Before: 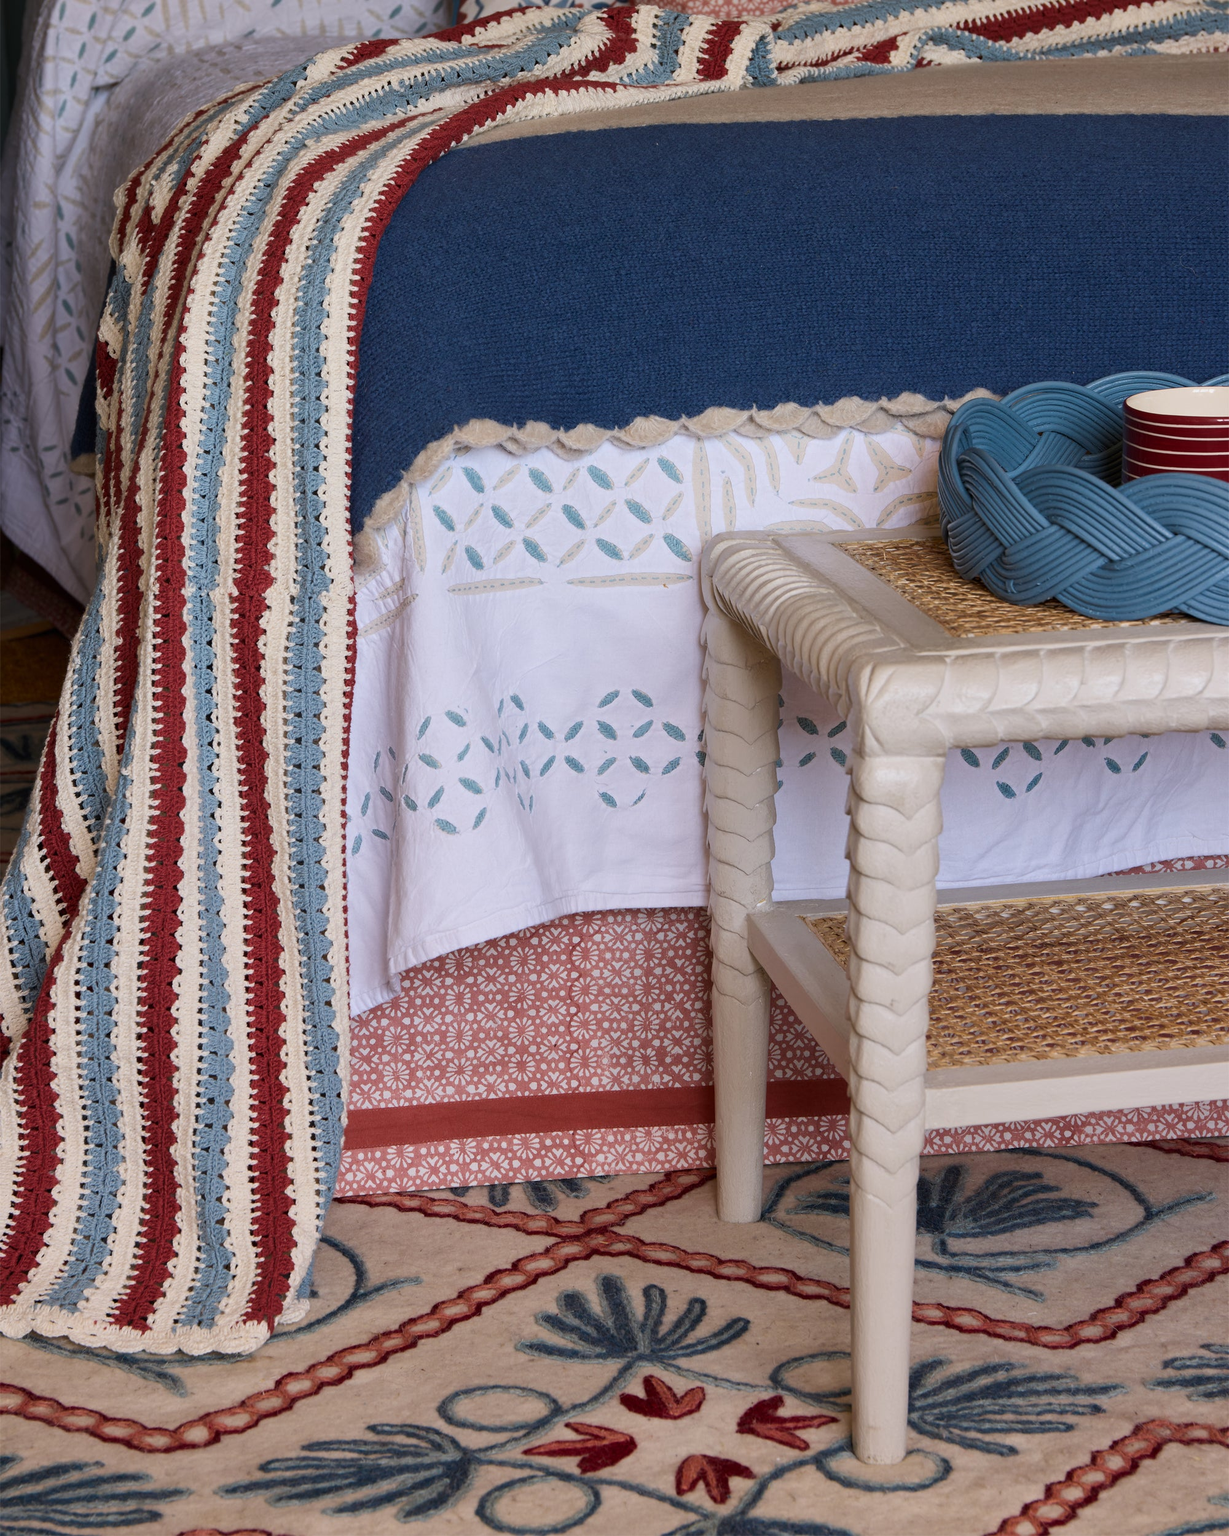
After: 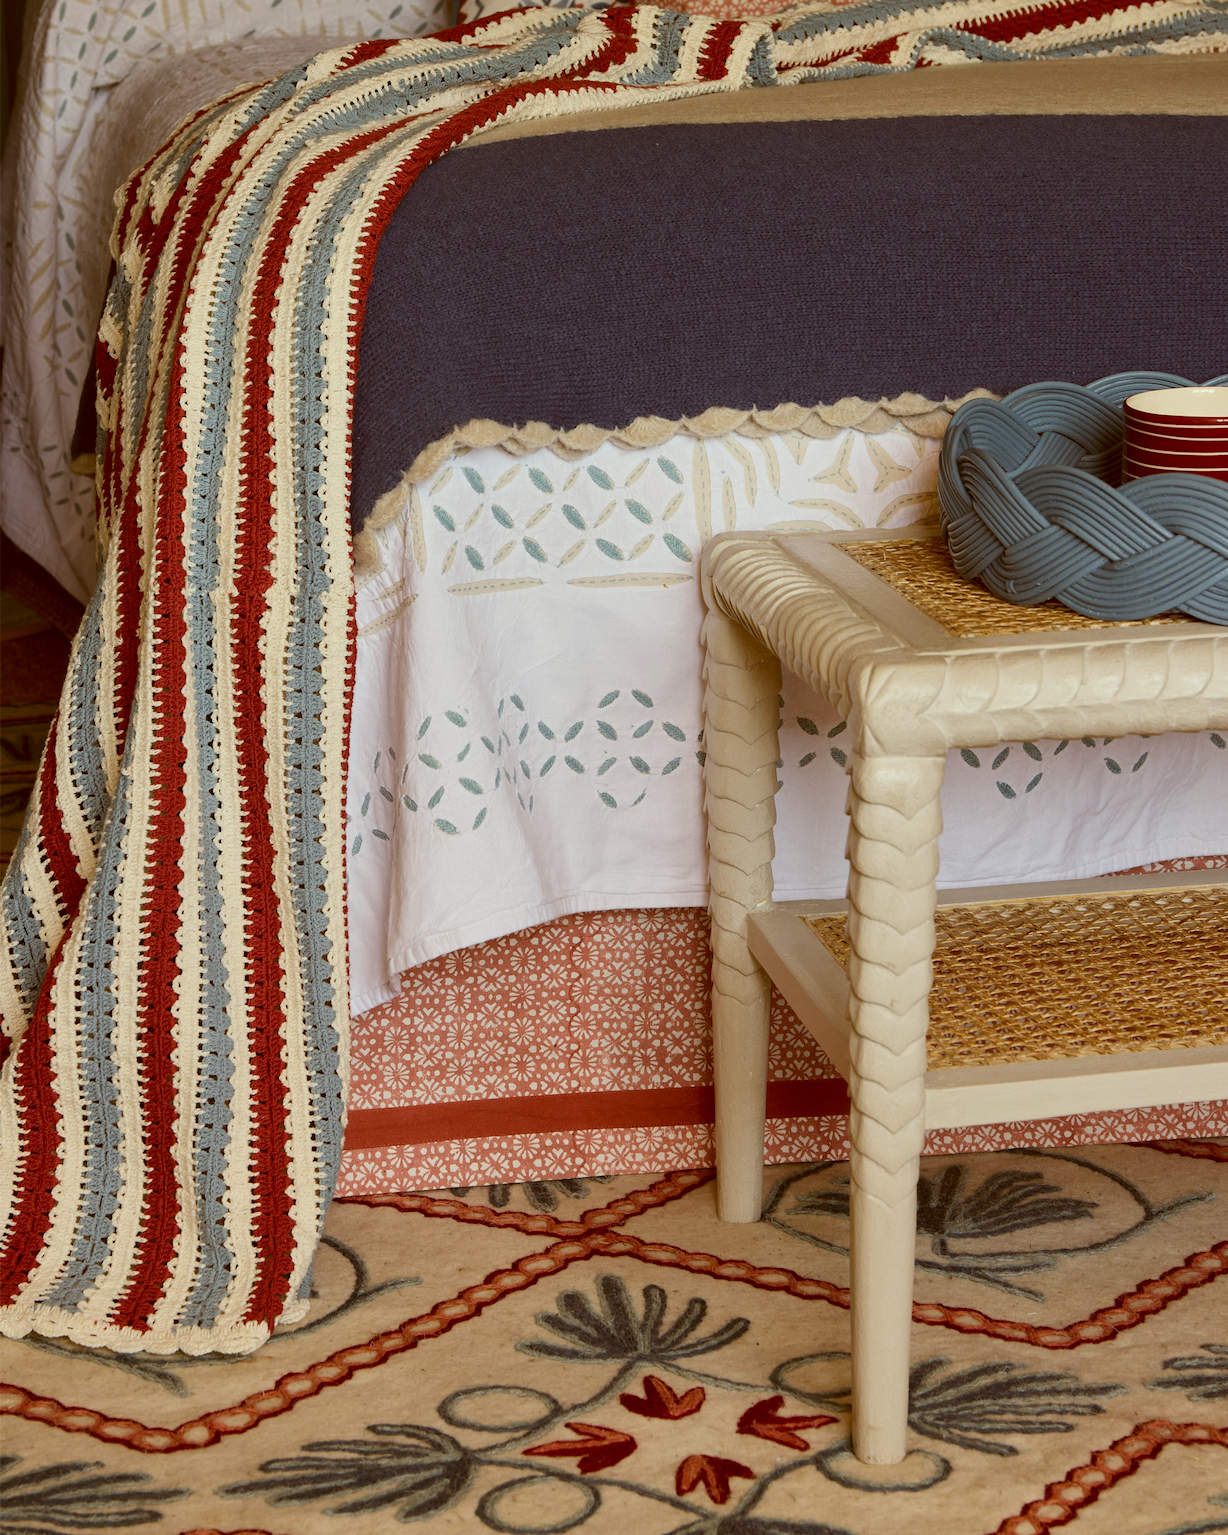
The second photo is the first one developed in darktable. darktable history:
color correction: highlights a* -6.23, highlights b* 9.37, shadows a* 10.38, shadows b* 23.72
